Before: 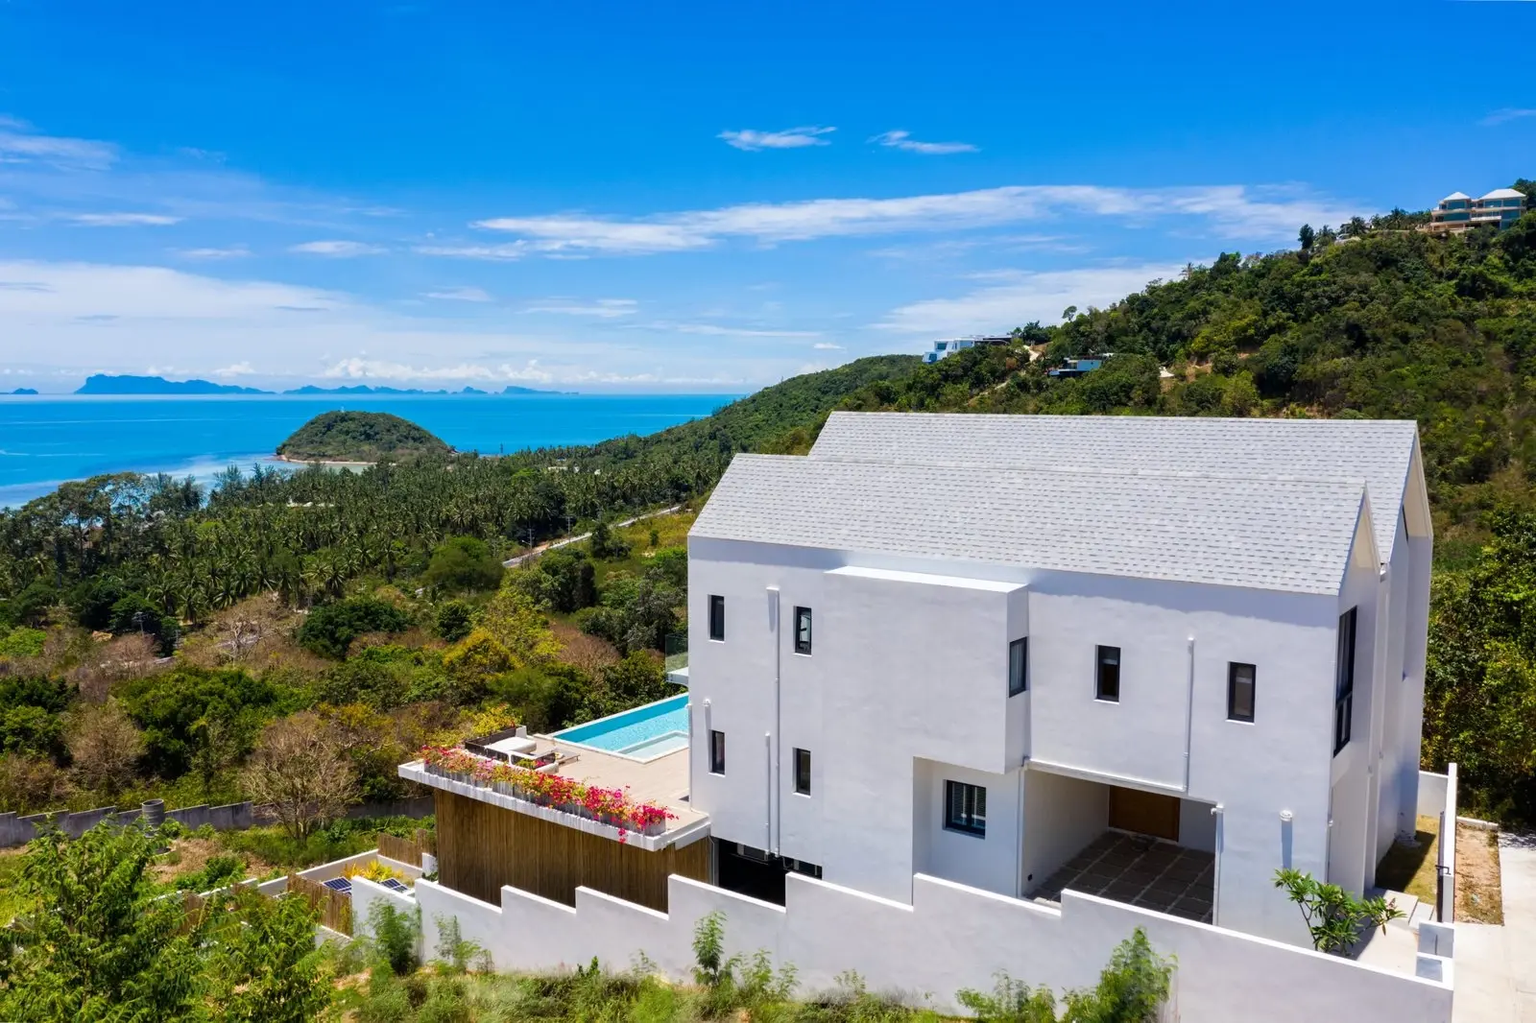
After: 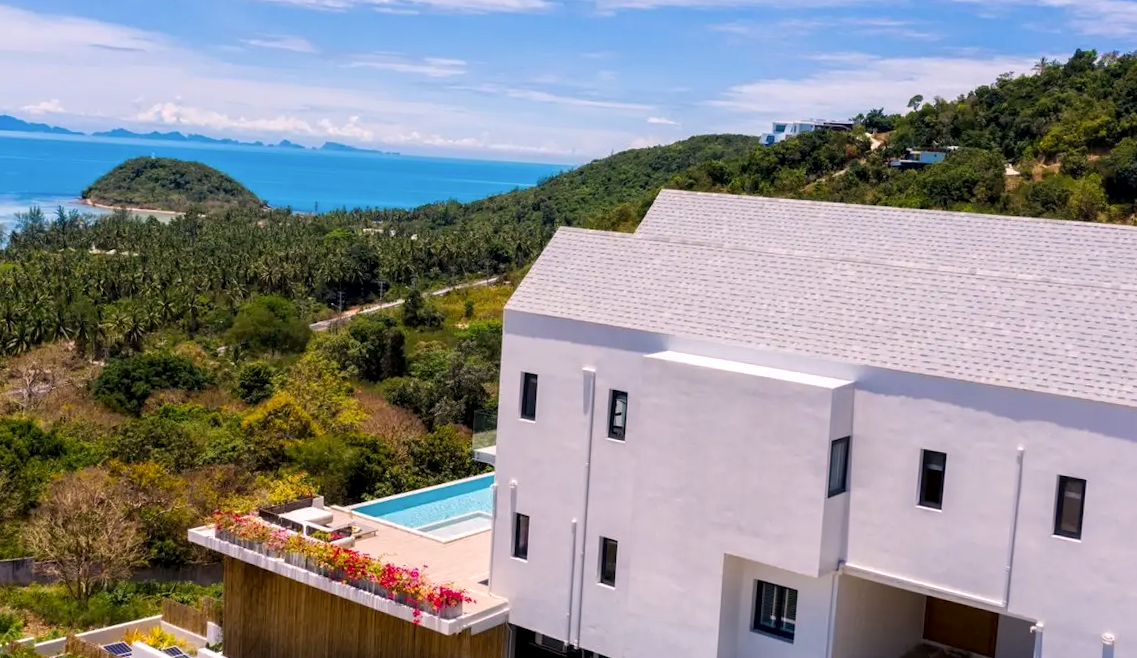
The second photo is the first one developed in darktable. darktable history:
crop and rotate: angle -3.54°, left 9.912%, top 20.523%, right 12.51%, bottom 12.128%
local contrast: highlights 102%, shadows 102%, detail 119%, midtone range 0.2
color calibration: output R [1.063, -0.012, -0.003, 0], output B [-0.079, 0.047, 1, 0], gray › normalize channels true, illuminant same as pipeline (D50), adaptation XYZ, x 0.347, y 0.357, temperature 5019.94 K, gamut compression 0.026
